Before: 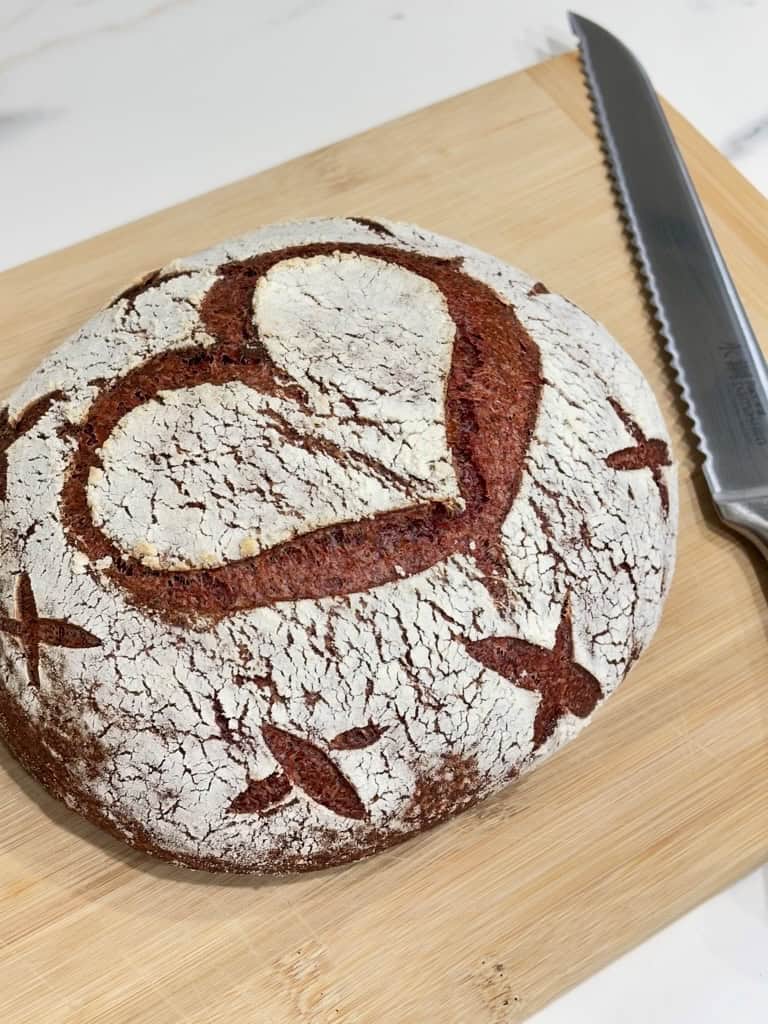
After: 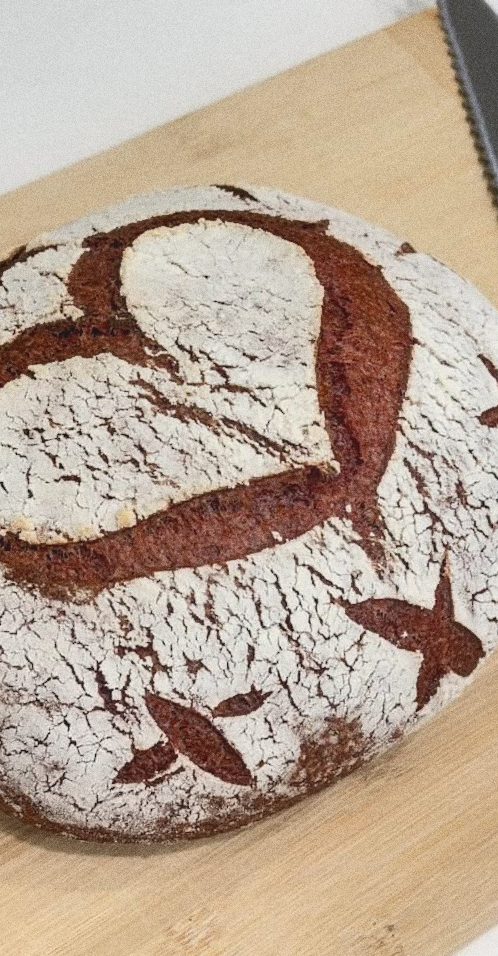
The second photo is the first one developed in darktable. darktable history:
grain: coarseness 0.09 ISO, strength 40%
contrast equalizer: octaves 7, y [[0.6 ×6], [0.55 ×6], [0 ×6], [0 ×6], [0 ×6]], mix -1
rotate and perspective: rotation -2.12°, lens shift (vertical) 0.009, lens shift (horizontal) -0.008, automatic cropping original format, crop left 0.036, crop right 0.964, crop top 0.05, crop bottom 0.959
crop and rotate: left 15.446%, right 17.836%
local contrast: on, module defaults
